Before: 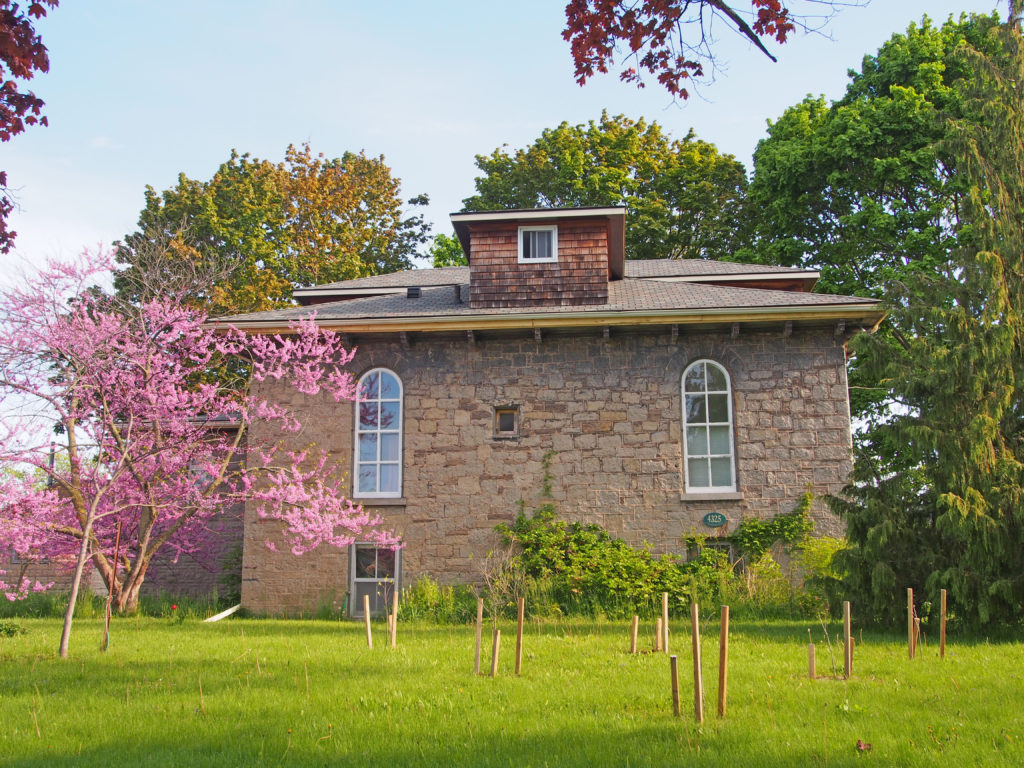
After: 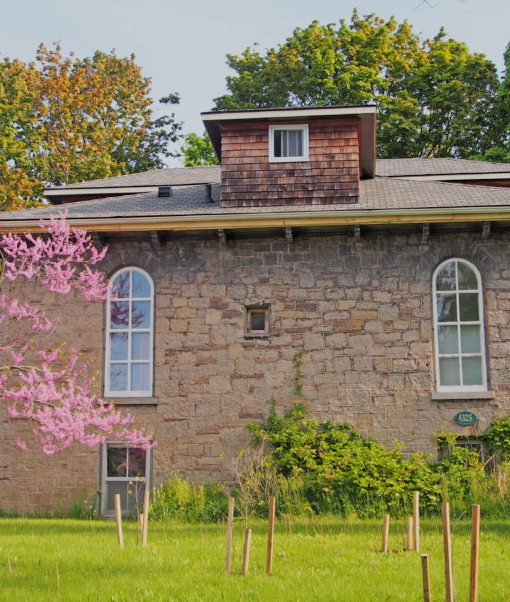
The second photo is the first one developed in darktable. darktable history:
crop and rotate: angle 0.02°, left 24.329%, top 13.195%, right 25.761%, bottom 8.253%
filmic rgb: black relative exposure -7.73 EV, white relative exposure 4.42 EV, threshold 5.97 EV, hardness 3.76, latitude 38.61%, contrast 0.981, highlights saturation mix 9.48%, shadows ↔ highlights balance 4.71%, iterations of high-quality reconstruction 0, enable highlight reconstruction true
exposure: exposure 0.078 EV, compensate highlight preservation false
